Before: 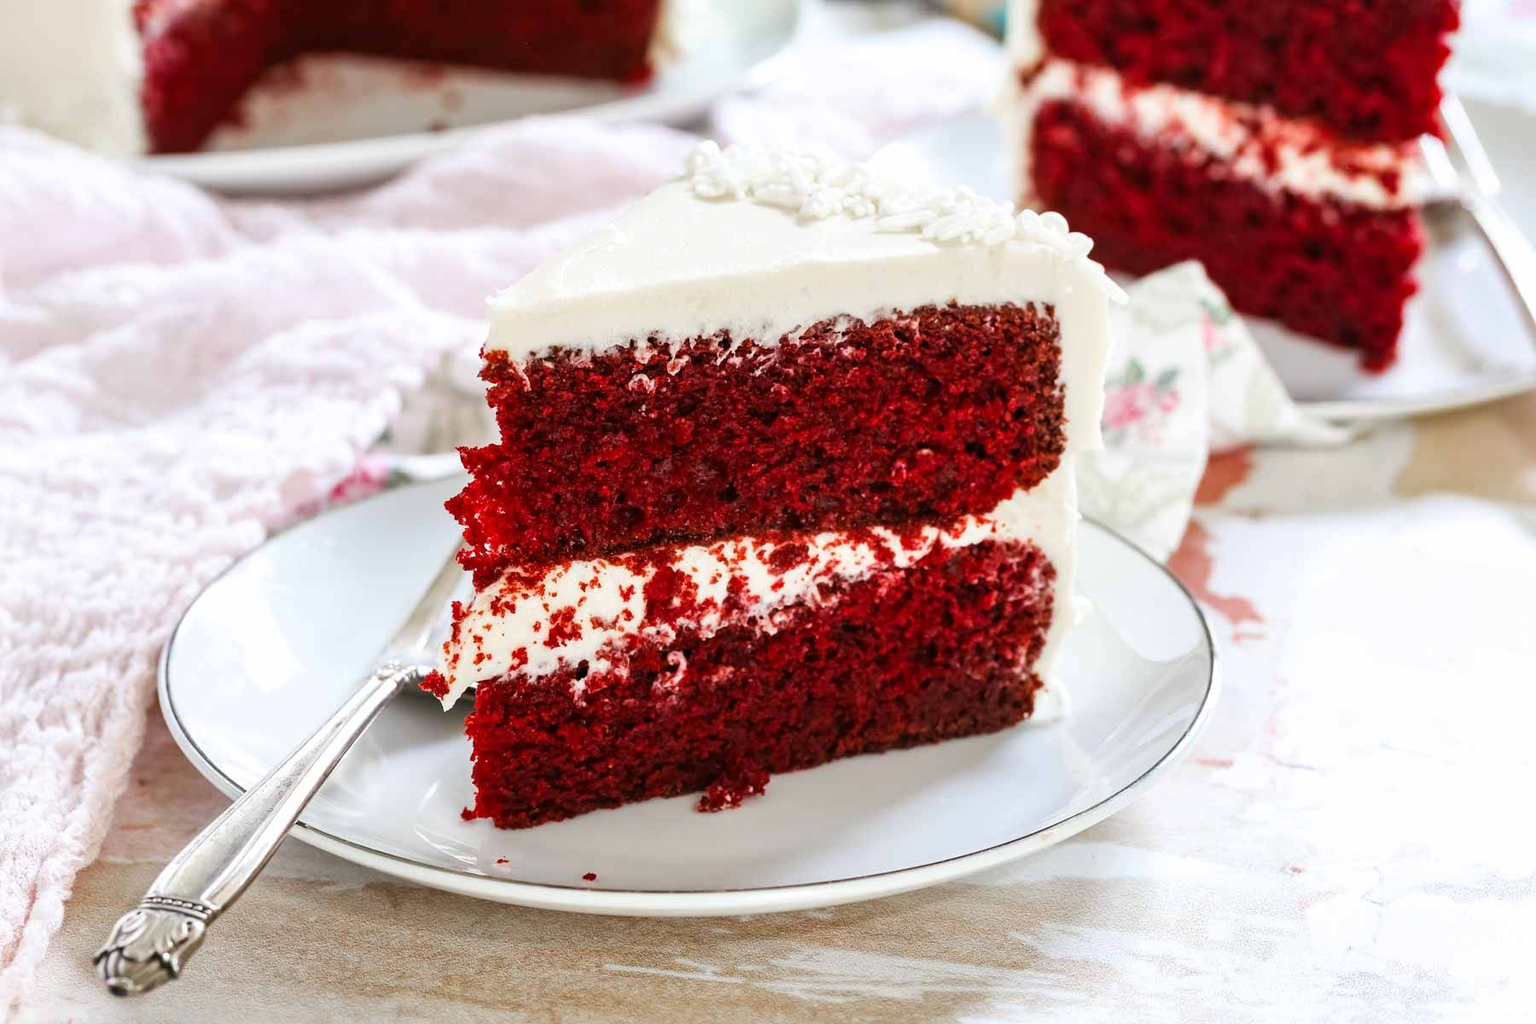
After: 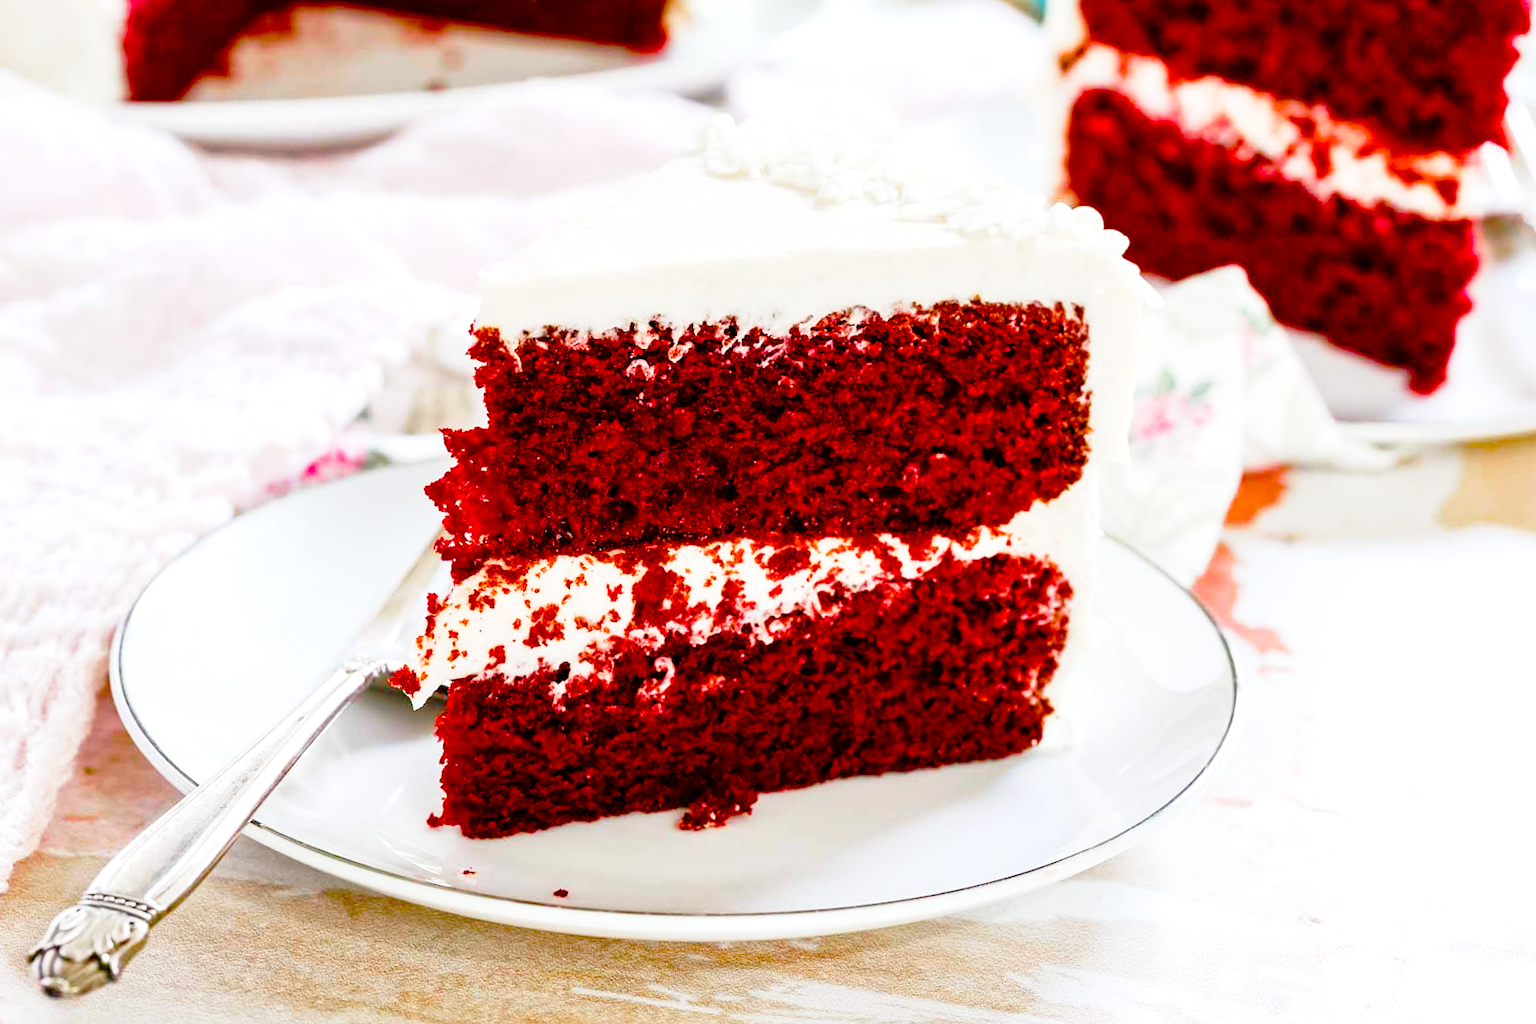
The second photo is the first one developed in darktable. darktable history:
crop and rotate: angle -2.62°
exposure: exposure 0.294 EV, compensate highlight preservation false
color balance rgb: white fulcrum 0.078 EV, perceptual saturation grading › global saturation 56.224%, perceptual saturation grading › highlights -50.106%, perceptual saturation grading › mid-tones 40.255%, perceptual saturation grading › shadows 30.18%, global vibrance 14.635%
tone curve: curves: ch0 [(0, 0) (0.062, 0.023) (0.168, 0.142) (0.359, 0.44) (0.469, 0.544) (0.634, 0.722) (0.839, 0.909) (0.998, 0.978)]; ch1 [(0, 0) (0.437, 0.453) (0.472, 0.47) (0.502, 0.504) (0.527, 0.546) (0.568, 0.619) (0.608, 0.665) (0.669, 0.748) (0.859, 0.899) (1, 1)]; ch2 [(0, 0) (0.33, 0.301) (0.421, 0.443) (0.473, 0.501) (0.504, 0.504) (0.535, 0.564) (0.575, 0.625) (0.608, 0.676) (1, 1)], preserve colors none
